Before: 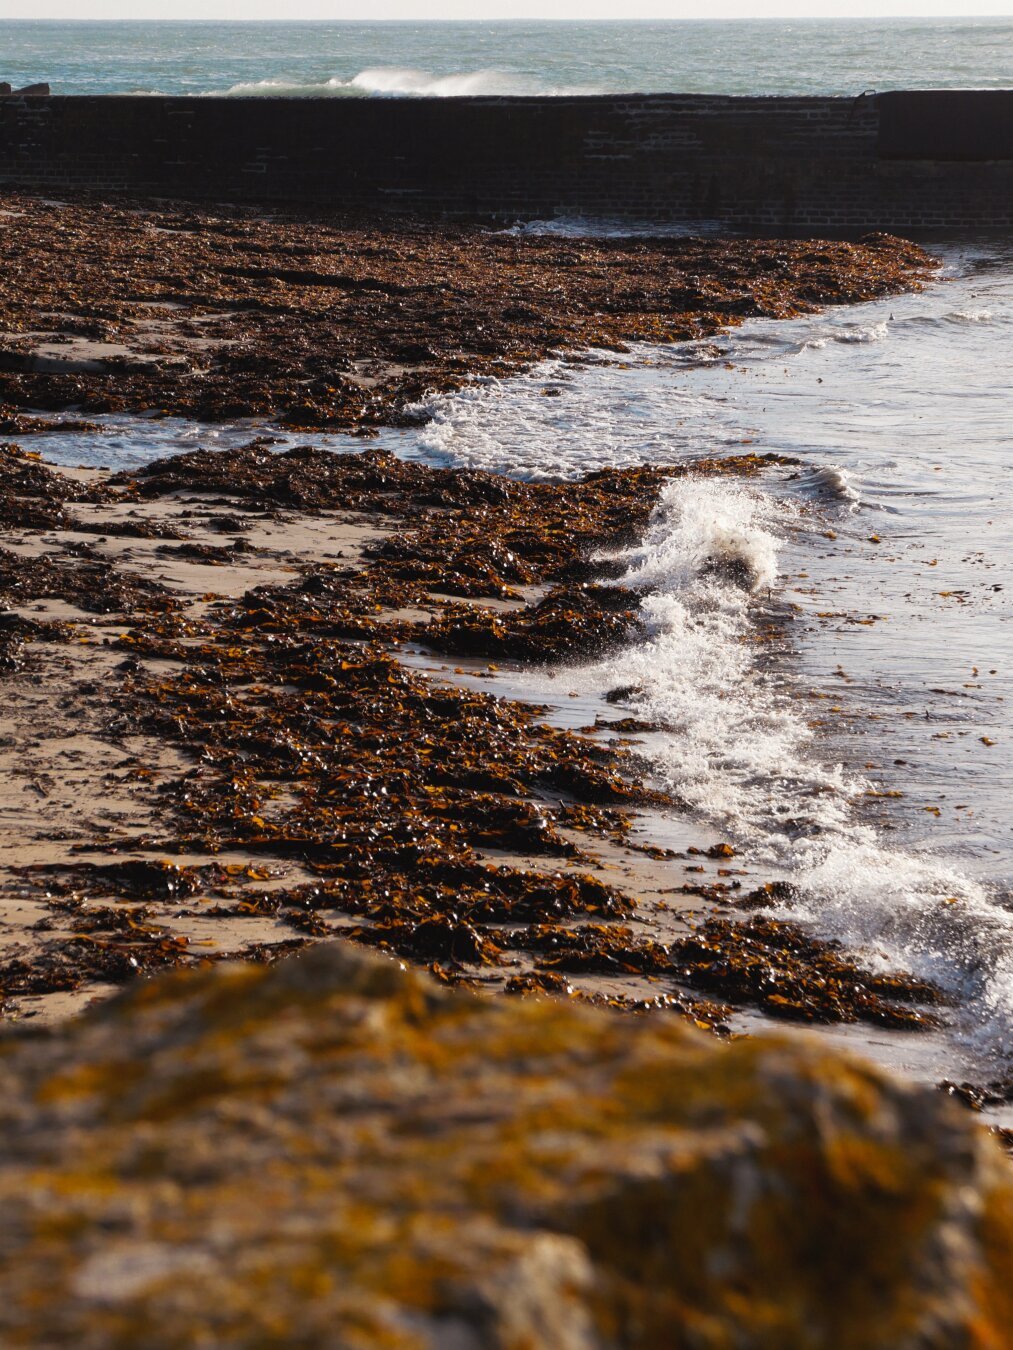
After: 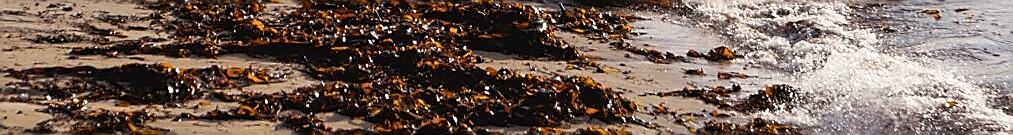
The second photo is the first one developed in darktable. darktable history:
crop and rotate: top 59.084%, bottom 30.916%
sharpen: radius 1.4, amount 1.25, threshold 0.7
